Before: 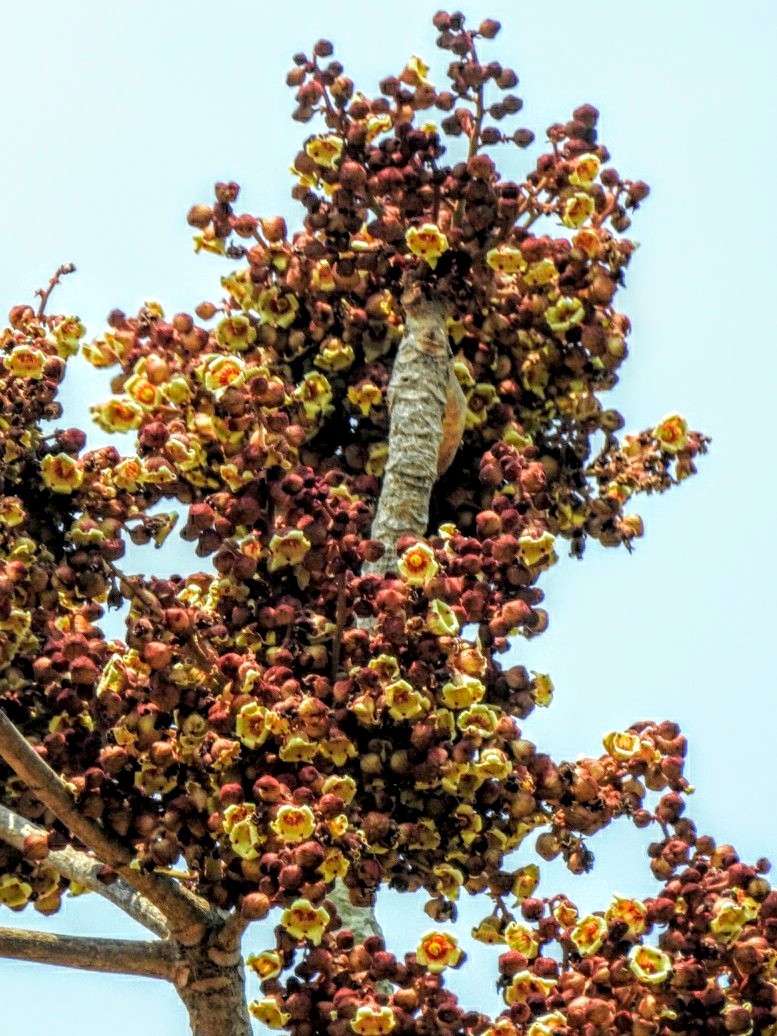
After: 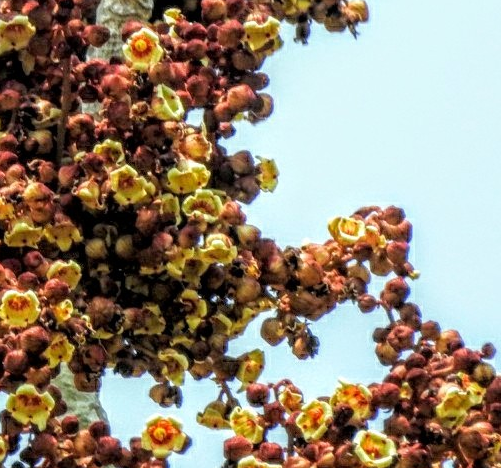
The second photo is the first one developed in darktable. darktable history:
crop and rotate: left 35.488%, top 49.767%, bottom 5.014%
